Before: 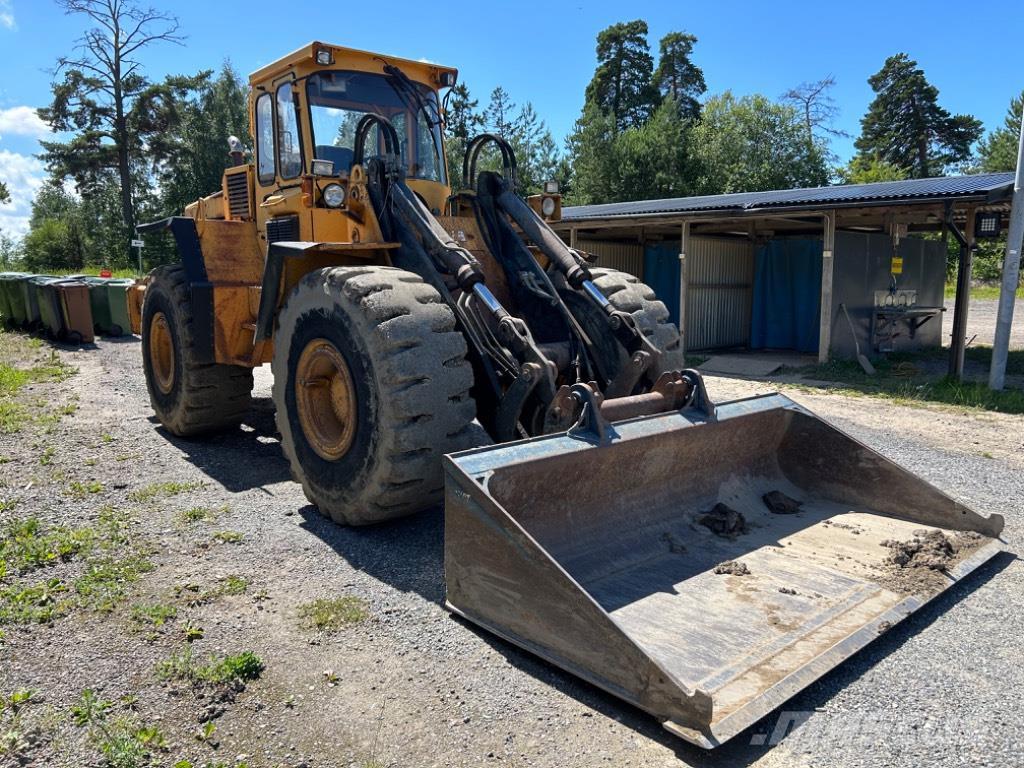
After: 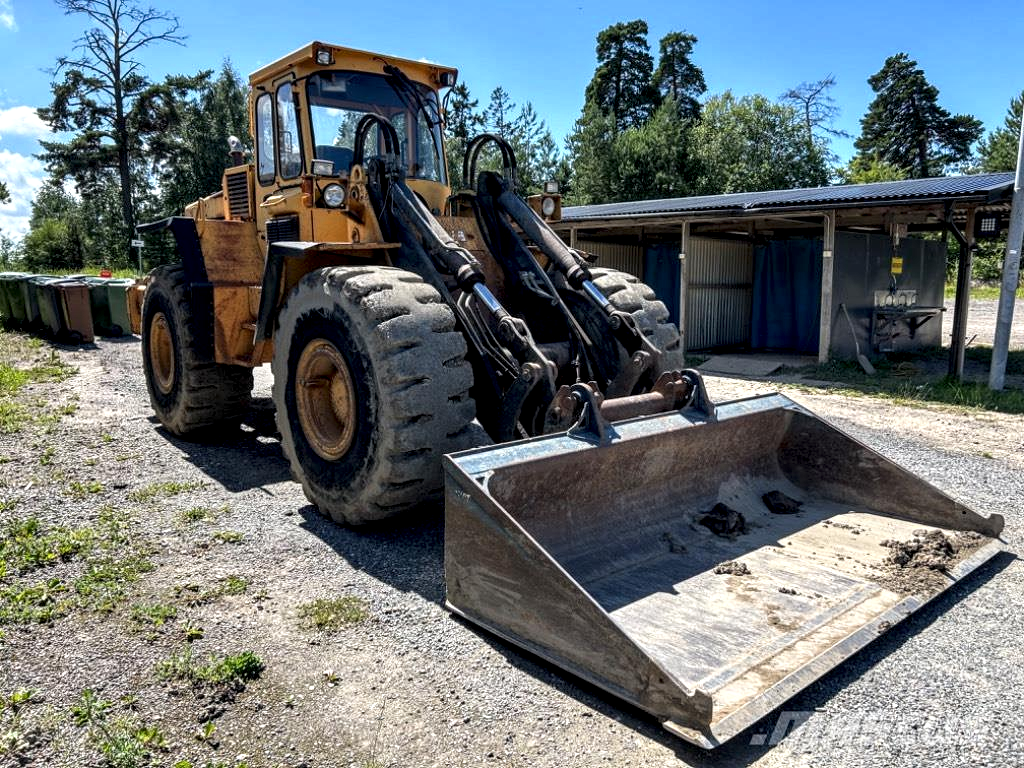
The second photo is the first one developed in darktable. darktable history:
local contrast: highlights 60%, shadows 60%, detail 160%
shadows and highlights: shadows 0, highlights 40
